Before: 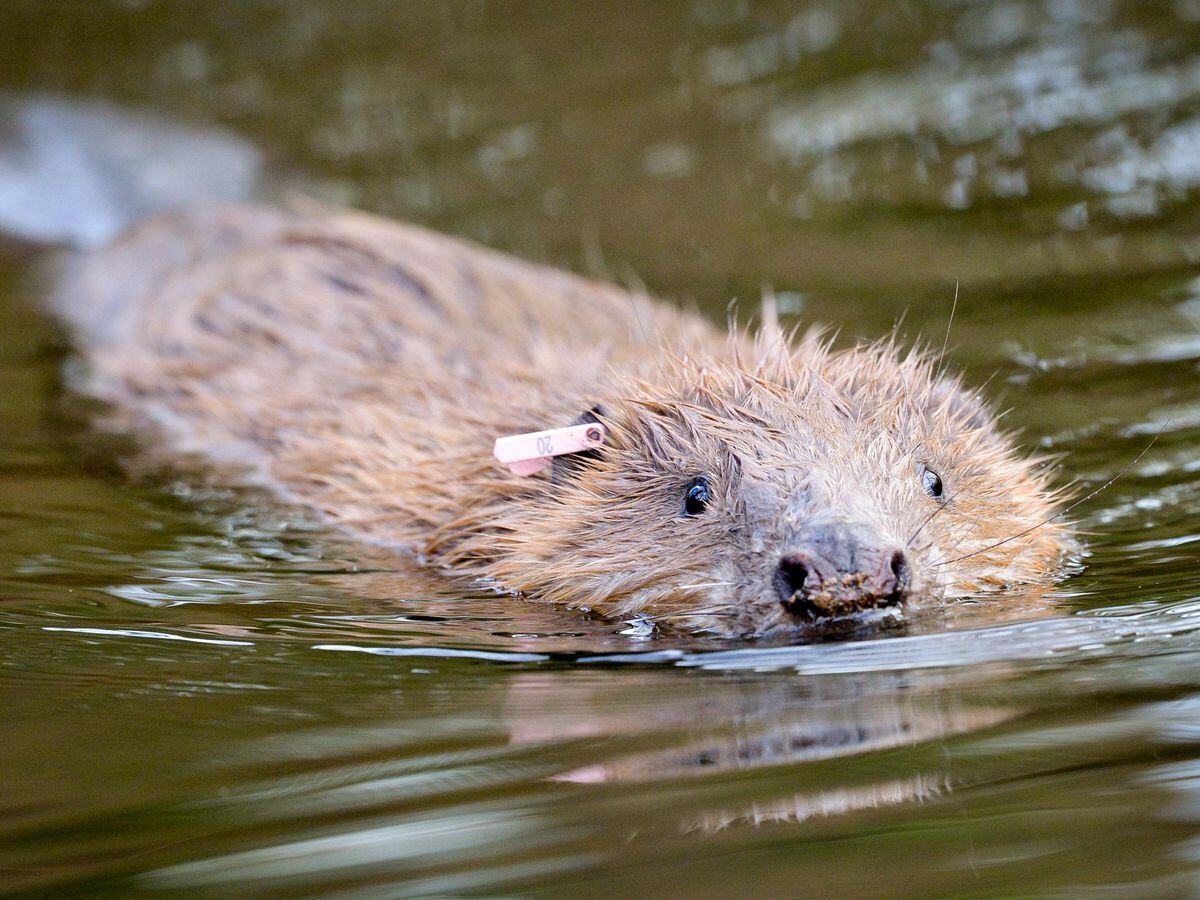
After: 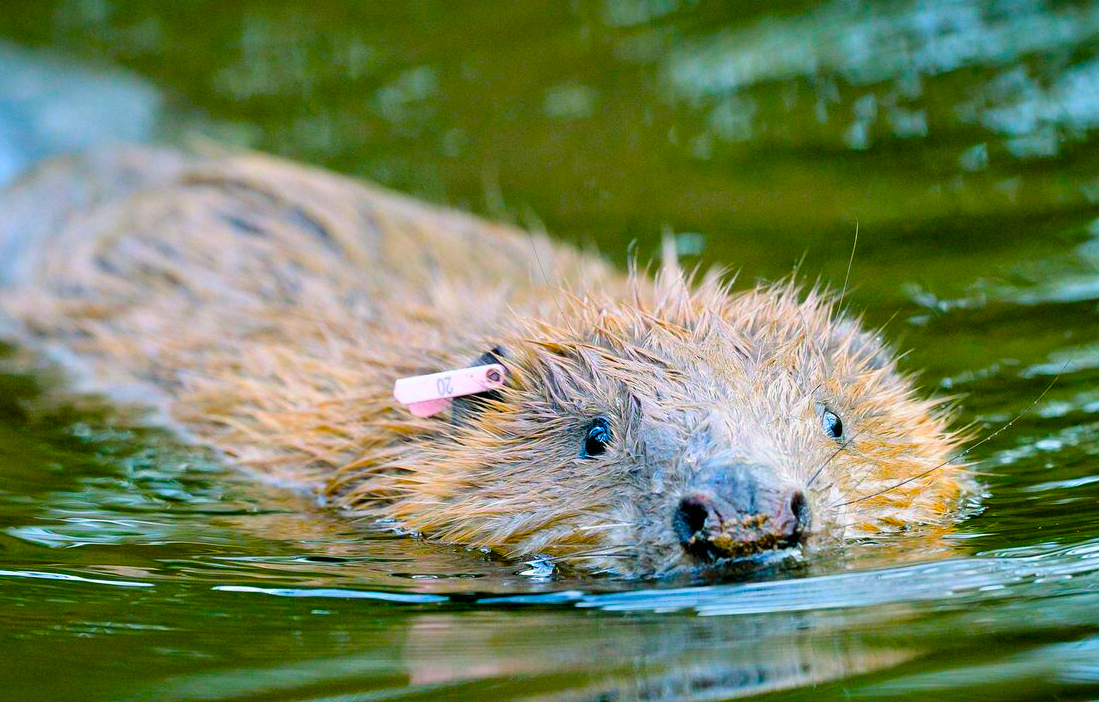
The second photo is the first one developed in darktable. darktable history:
crop: left 8.355%, top 6.615%, bottom 15.293%
color balance rgb: power › chroma 2.161%, power › hue 168.19°, perceptual saturation grading › global saturation 65.865%, perceptual saturation grading › highlights 51.006%, perceptual saturation grading › shadows 29.597%, global vibrance 5.376%
